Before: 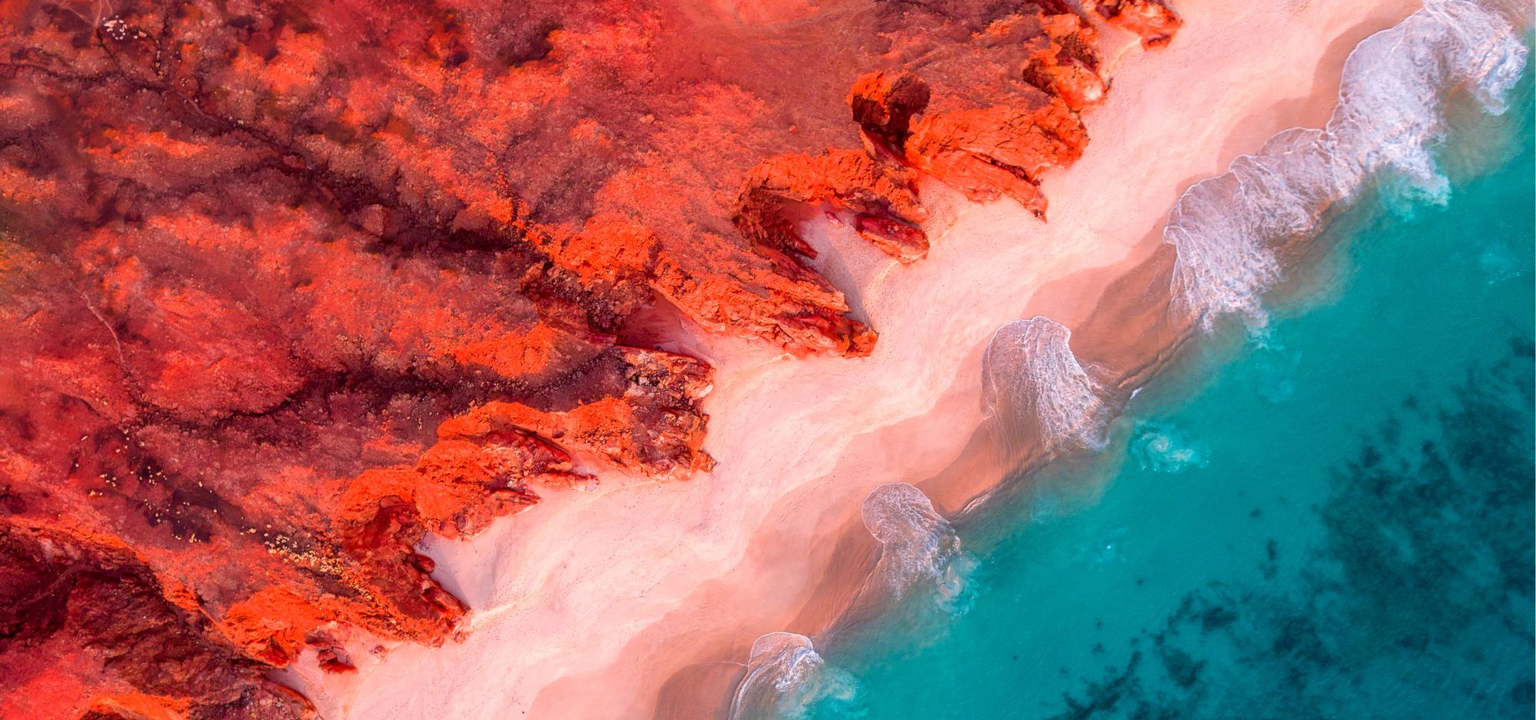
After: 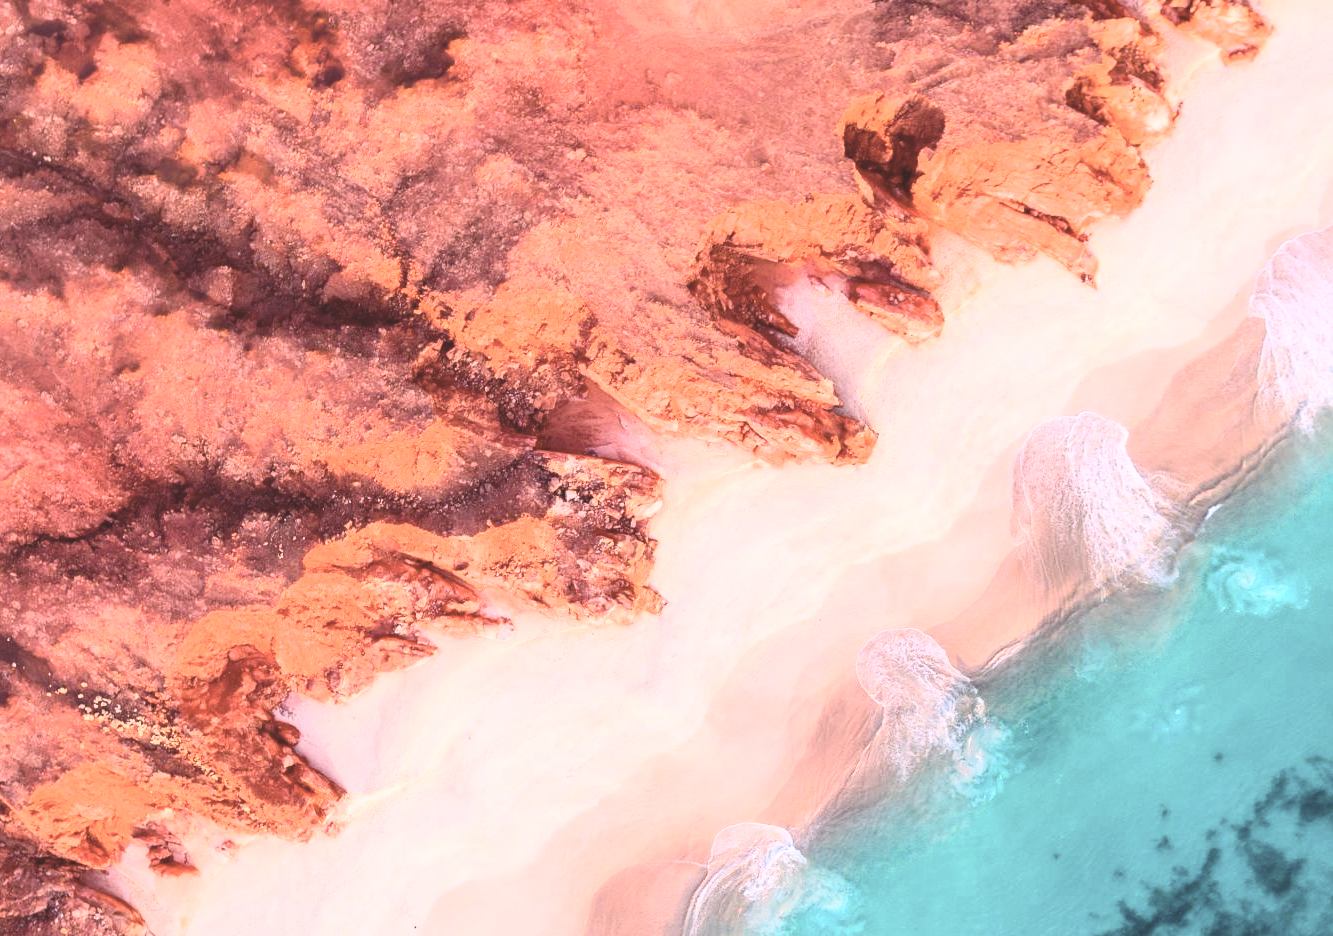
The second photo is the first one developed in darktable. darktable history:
crop and rotate: left 13.337%, right 19.983%
contrast brightness saturation: contrast 0.445, brightness 0.548, saturation -0.191
levels: gray 59.38%
tone equalizer: edges refinement/feathering 500, mask exposure compensation -1.57 EV, preserve details no
exposure: black level correction -0.007, exposure 0.07 EV, compensate highlight preservation false
